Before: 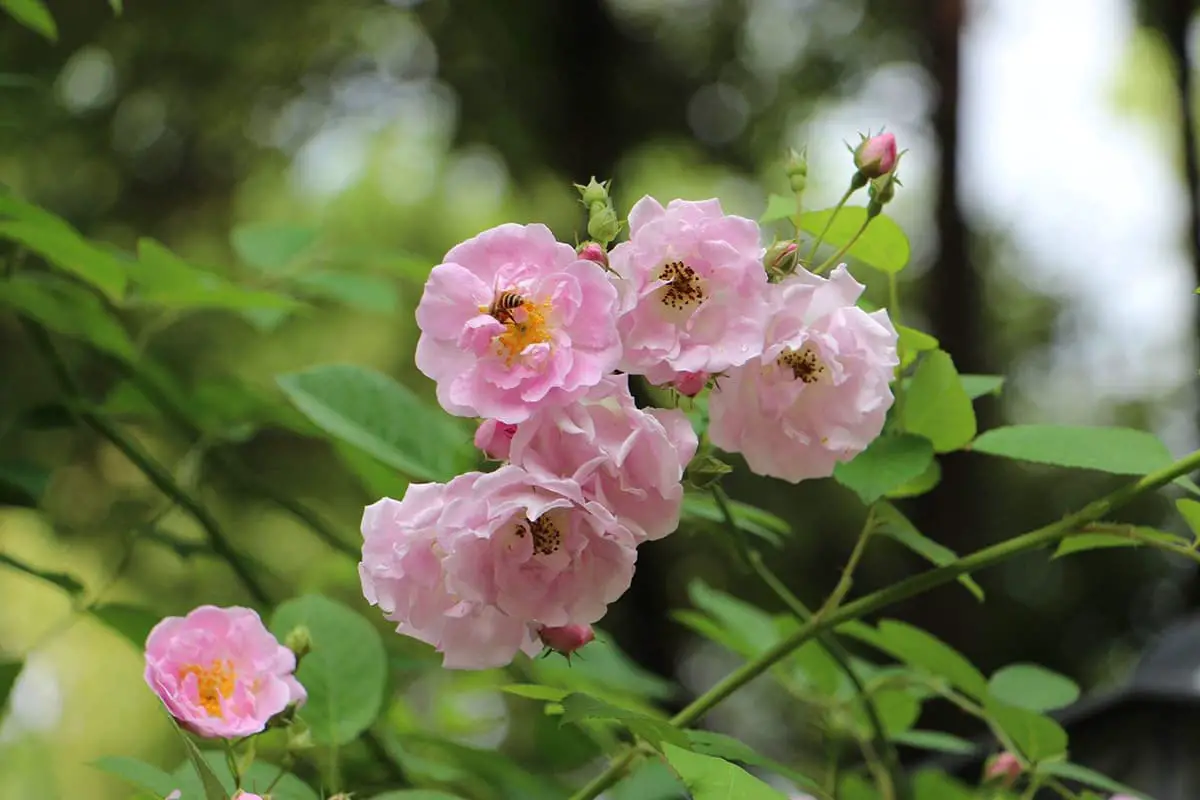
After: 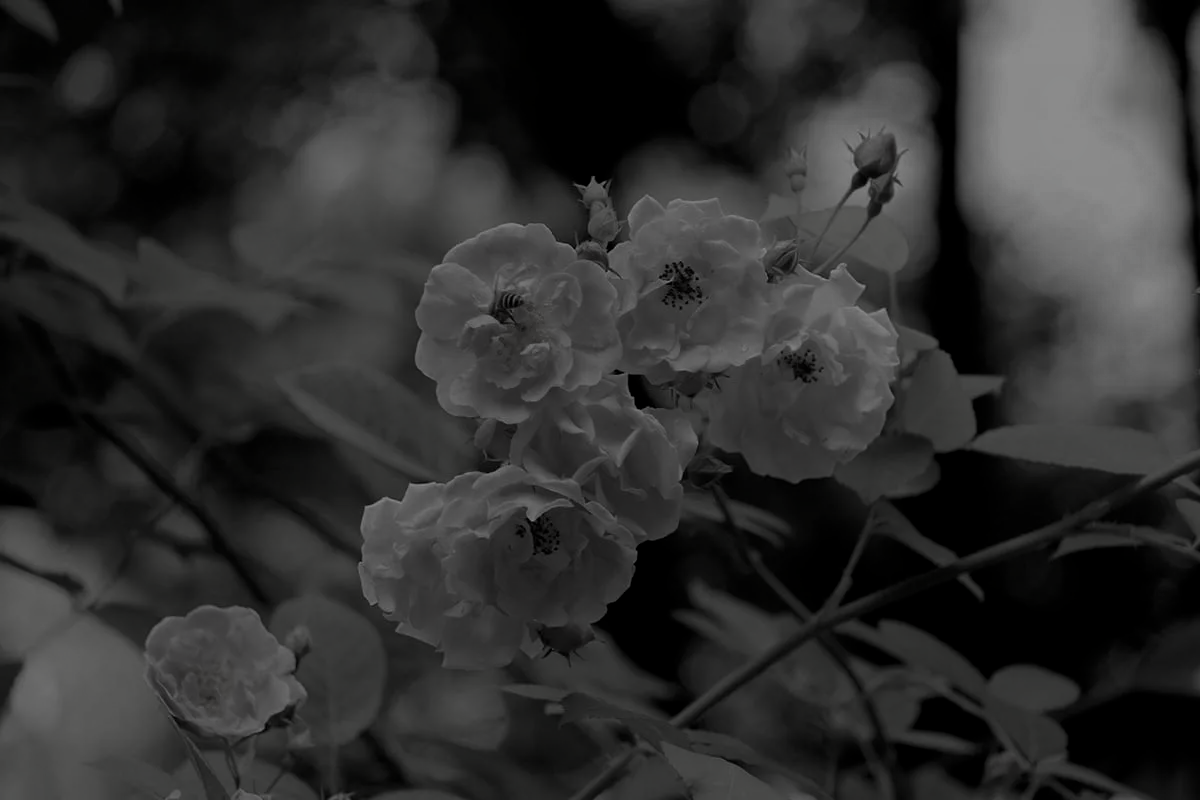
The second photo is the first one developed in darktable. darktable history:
shadows and highlights: shadows -21.9, highlights 98.19, soften with gaussian
filmic rgb: middle gray luminance 3.21%, black relative exposure -5.93 EV, white relative exposure 6.33 EV, dynamic range scaling 22.37%, target black luminance 0%, hardness 2.33, latitude 45.67%, contrast 0.788, highlights saturation mix 99.65%, shadows ↔ highlights balance 0.269%
exposure: black level correction 0.001, exposure 0.191 EV, compensate highlight preservation false
contrast brightness saturation: contrast -0.03, brightness -0.602, saturation -0.987
